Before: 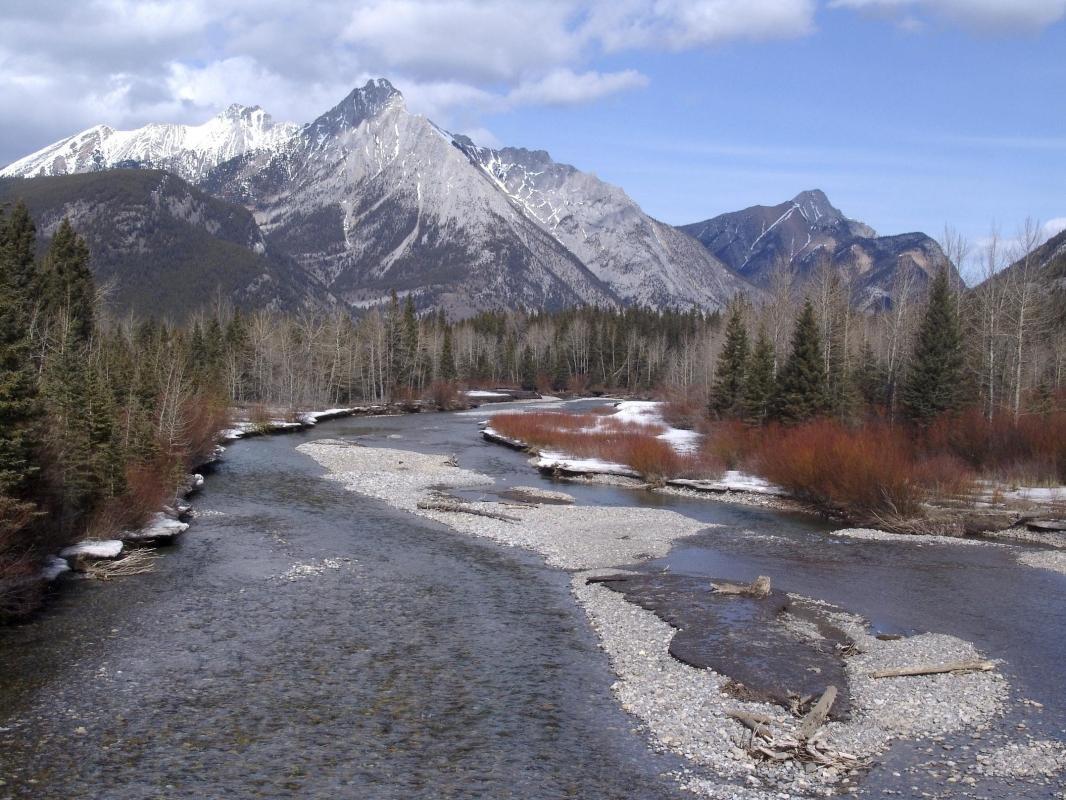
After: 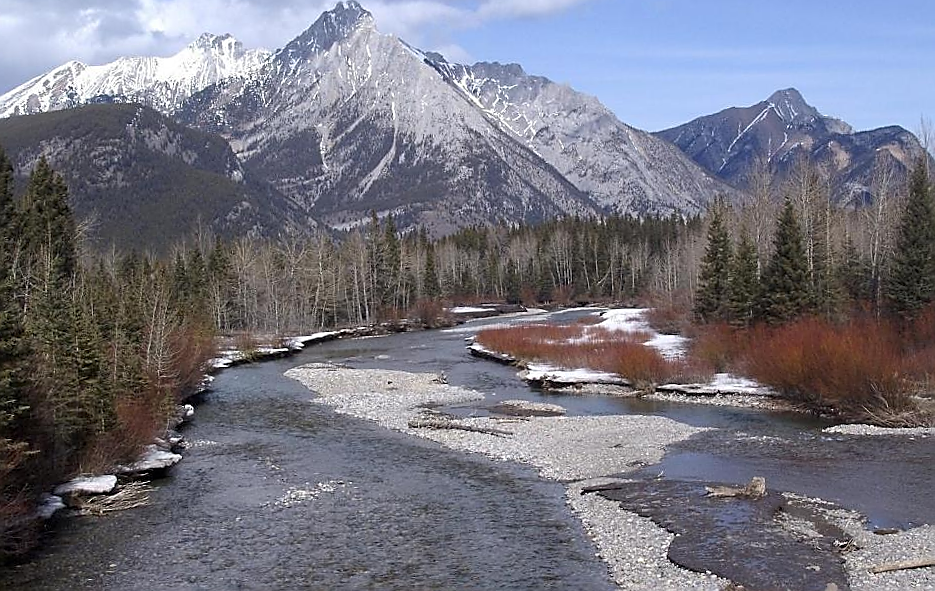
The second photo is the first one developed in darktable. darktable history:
crop: top 7.49%, right 9.717%, bottom 11.943%
rotate and perspective: rotation -3°, crop left 0.031, crop right 0.968, crop top 0.07, crop bottom 0.93
sharpen: radius 1.4, amount 1.25, threshold 0.7
